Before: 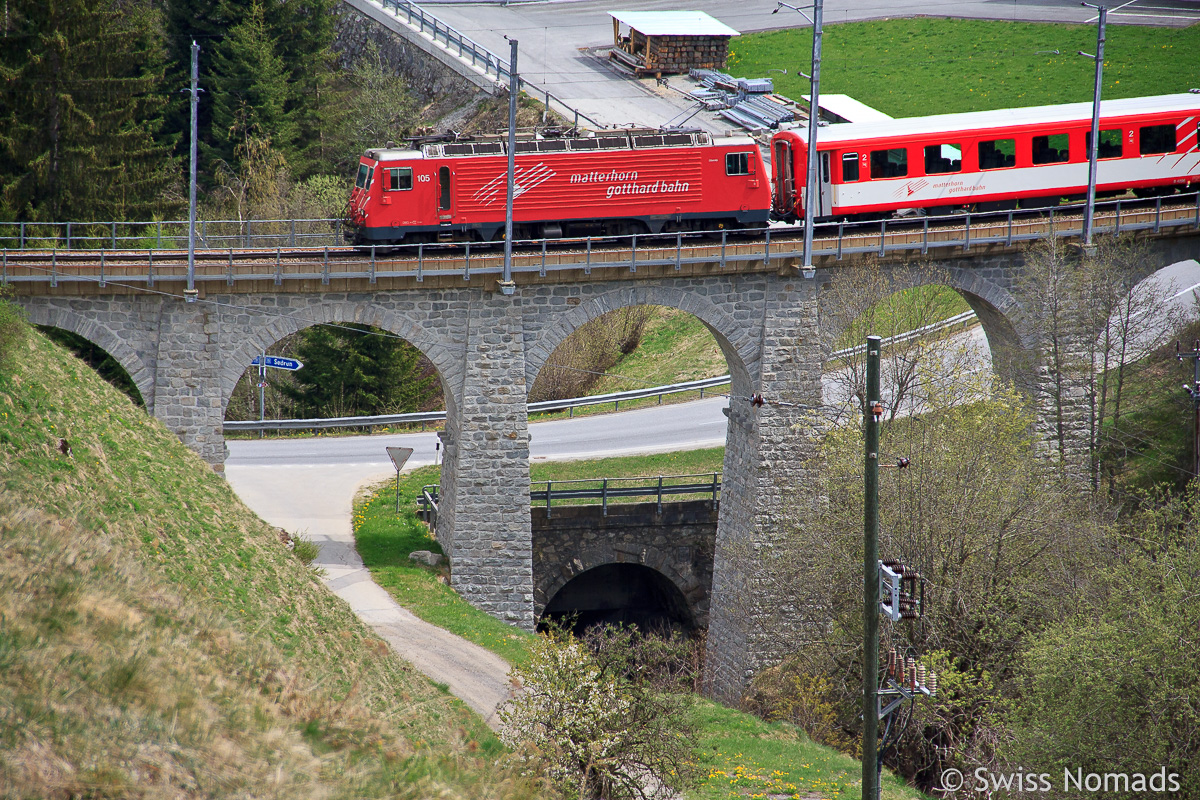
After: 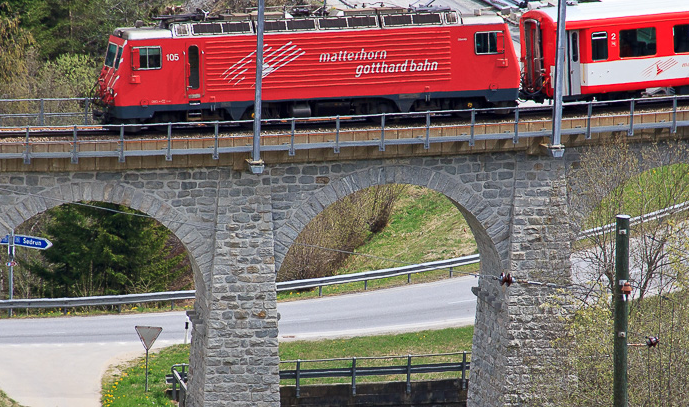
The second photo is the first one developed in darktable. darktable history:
crop: left 20.92%, top 15.145%, right 21.637%, bottom 33.936%
